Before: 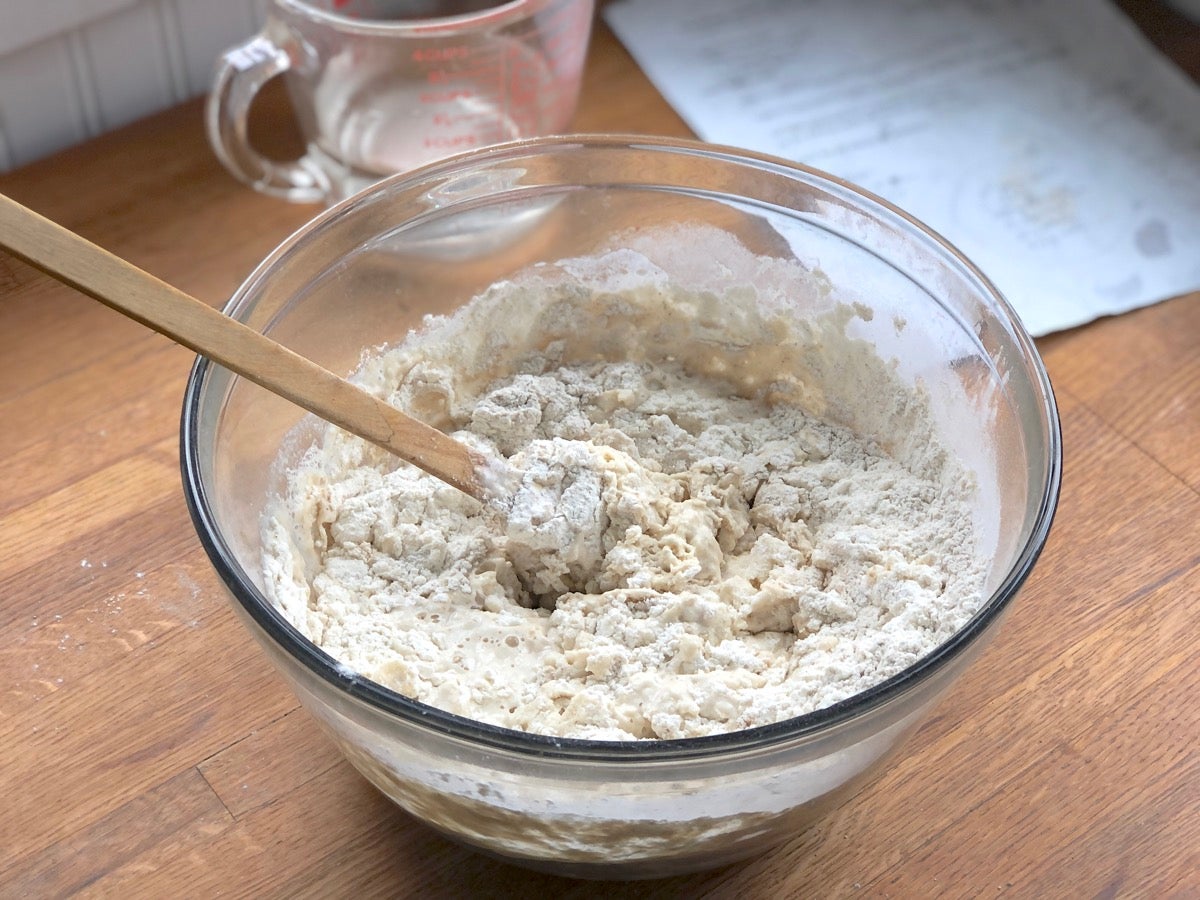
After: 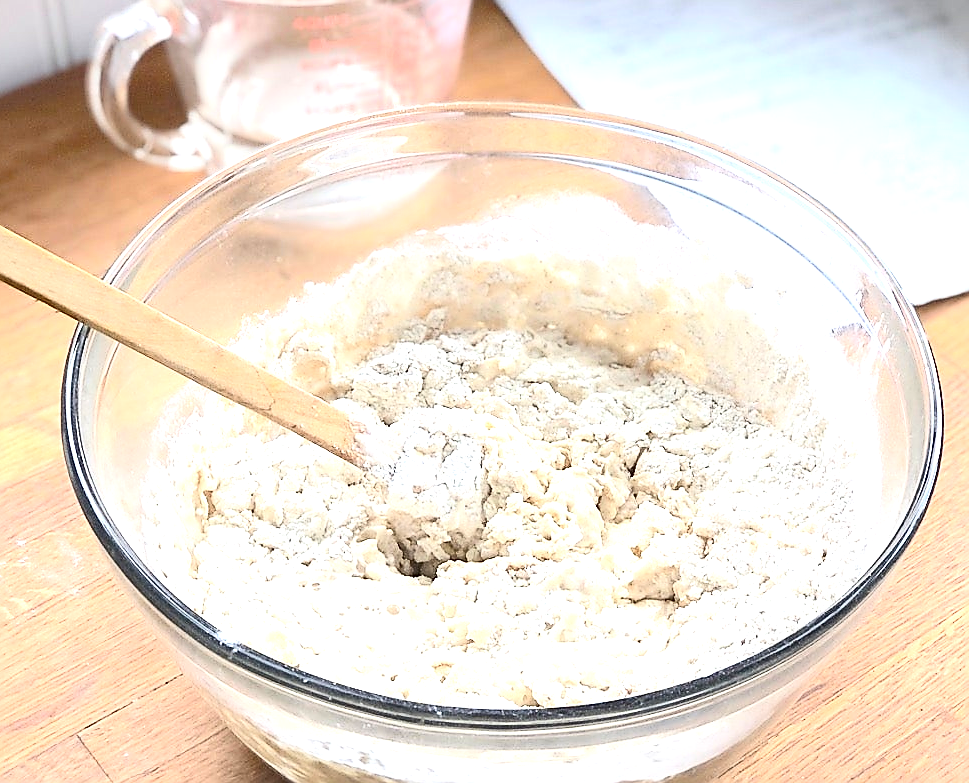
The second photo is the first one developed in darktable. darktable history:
contrast brightness saturation: contrast 0.236, brightness 0.091
tone equalizer: mask exposure compensation -0.492 EV
crop: left 9.93%, top 3.558%, right 9.26%, bottom 9.411%
contrast equalizer: octaves 7, y [[0.5 ×6], [0.5 ×6], [0.975, 0.964, 0.925, 0.865, 0.793, 0.721], [0 ×6], [0 ×6]]
sharpen: radius 1.351, amount 1.258, threshold 0.842
exposure: black level correction 0, exposure 1.104 EV, compensate highlight preservation false
